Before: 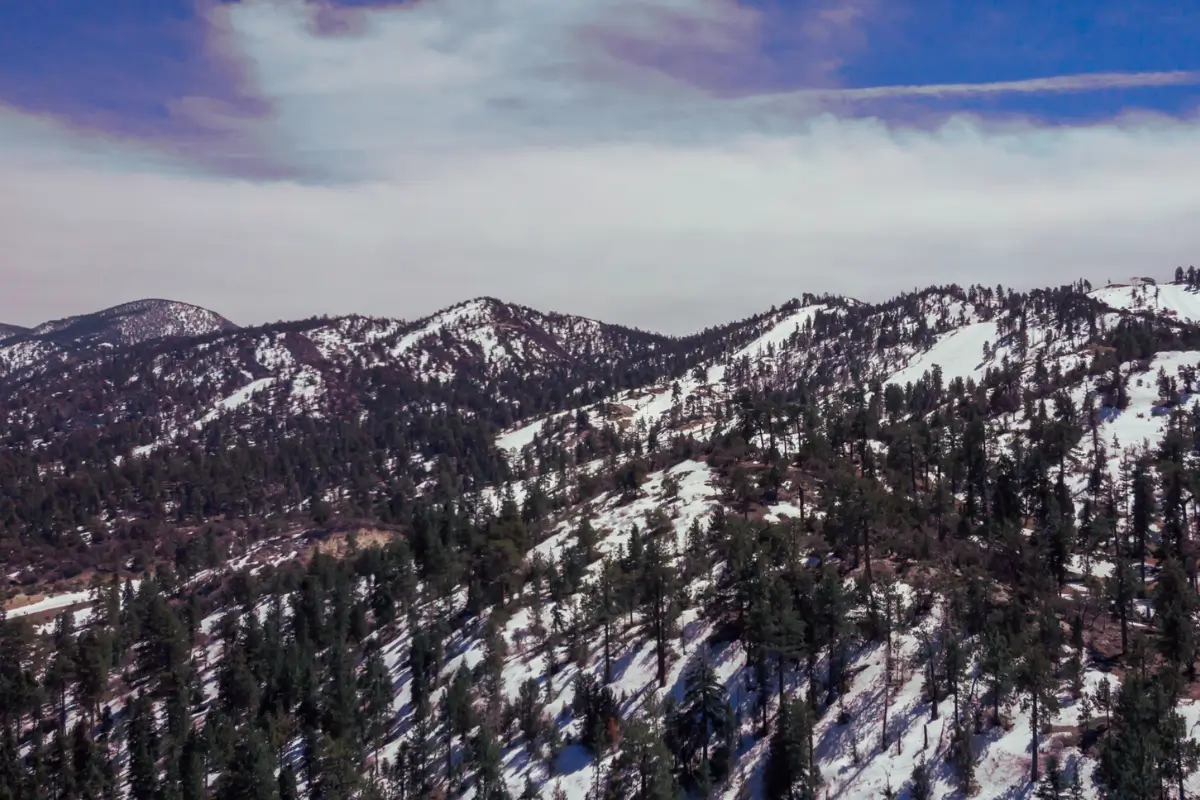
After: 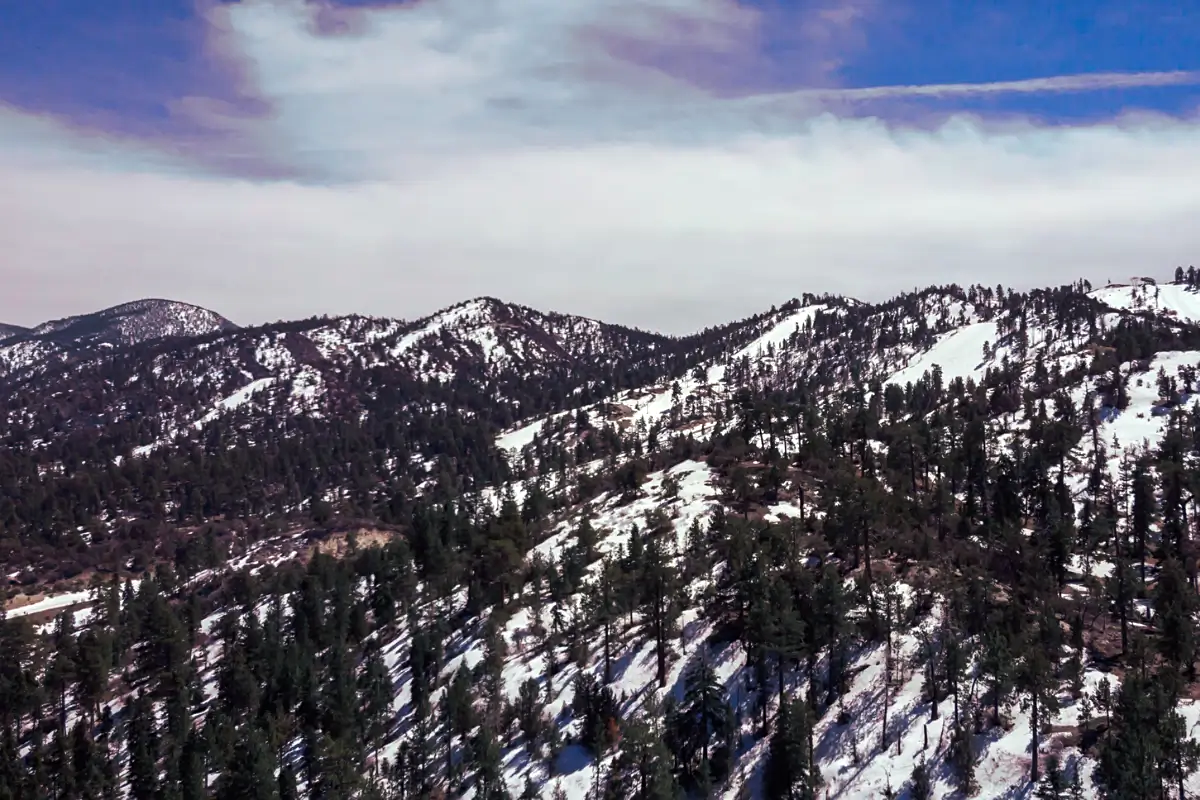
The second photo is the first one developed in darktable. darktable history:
tone equalizer: -8 EV -0.382 EV, -7 EV -0.374 EV, -6 EV -0.34 EV, -5 EV -0.232 EV, -3 EV 0.212 EV, -2 EV 0.323 EV, -1 EV 0.408 EV, +0 EV 0.395 EV, edges refinement/feathering 500, mask exposure compensation -1.57 EV, preserve details no
sharpen: amount 0.21
